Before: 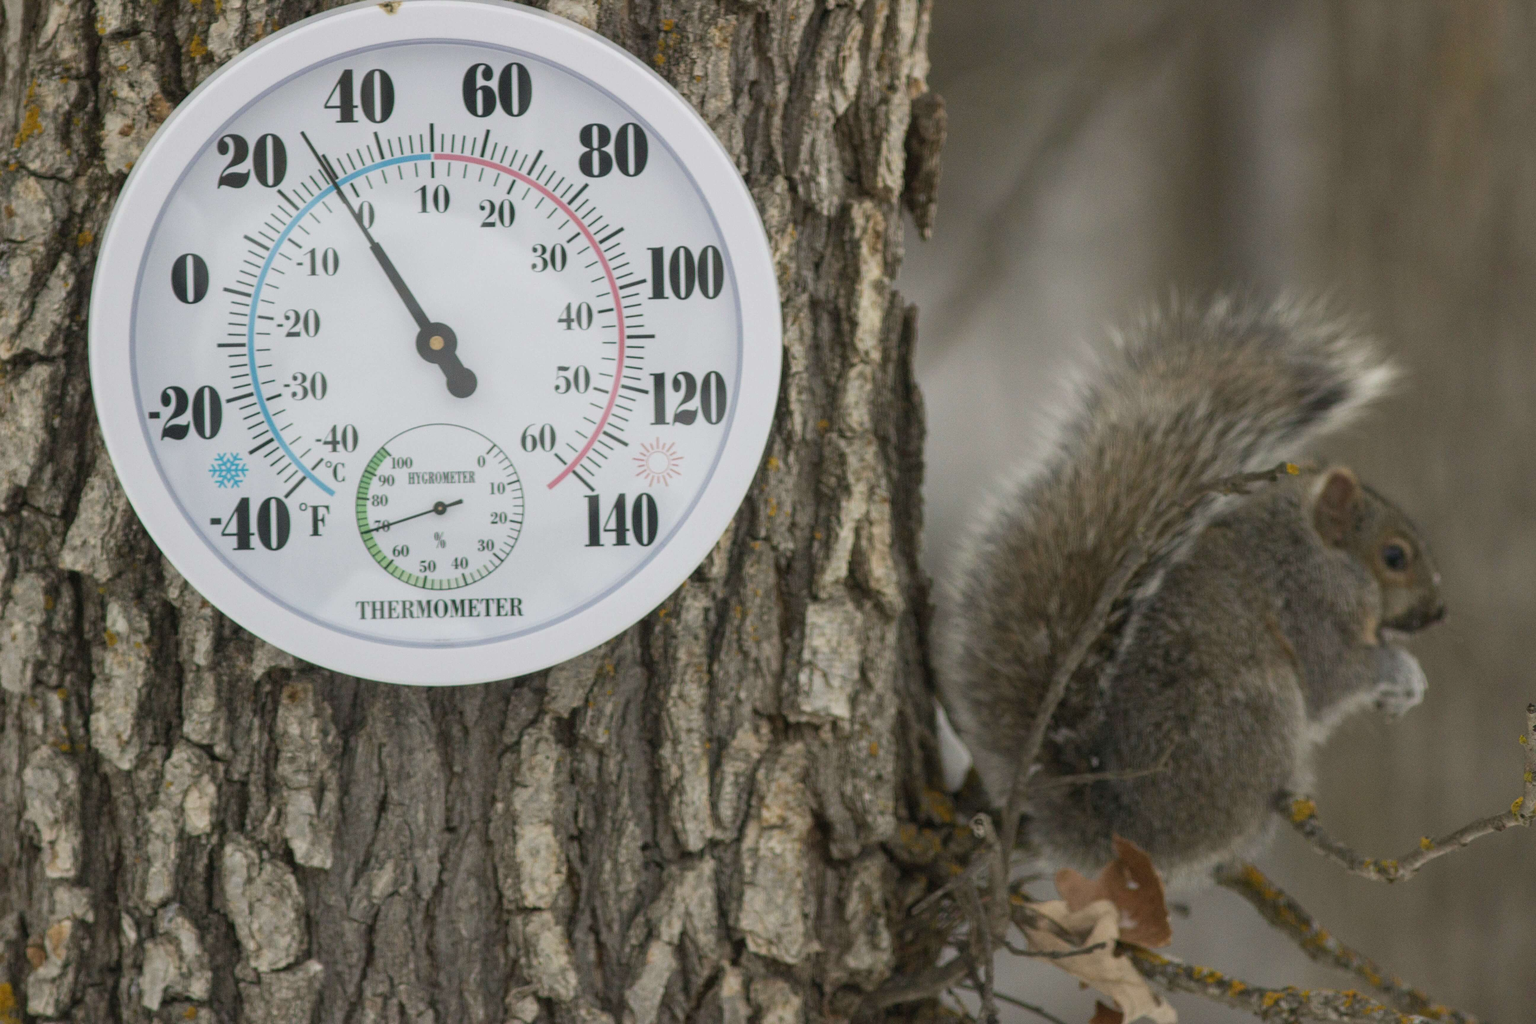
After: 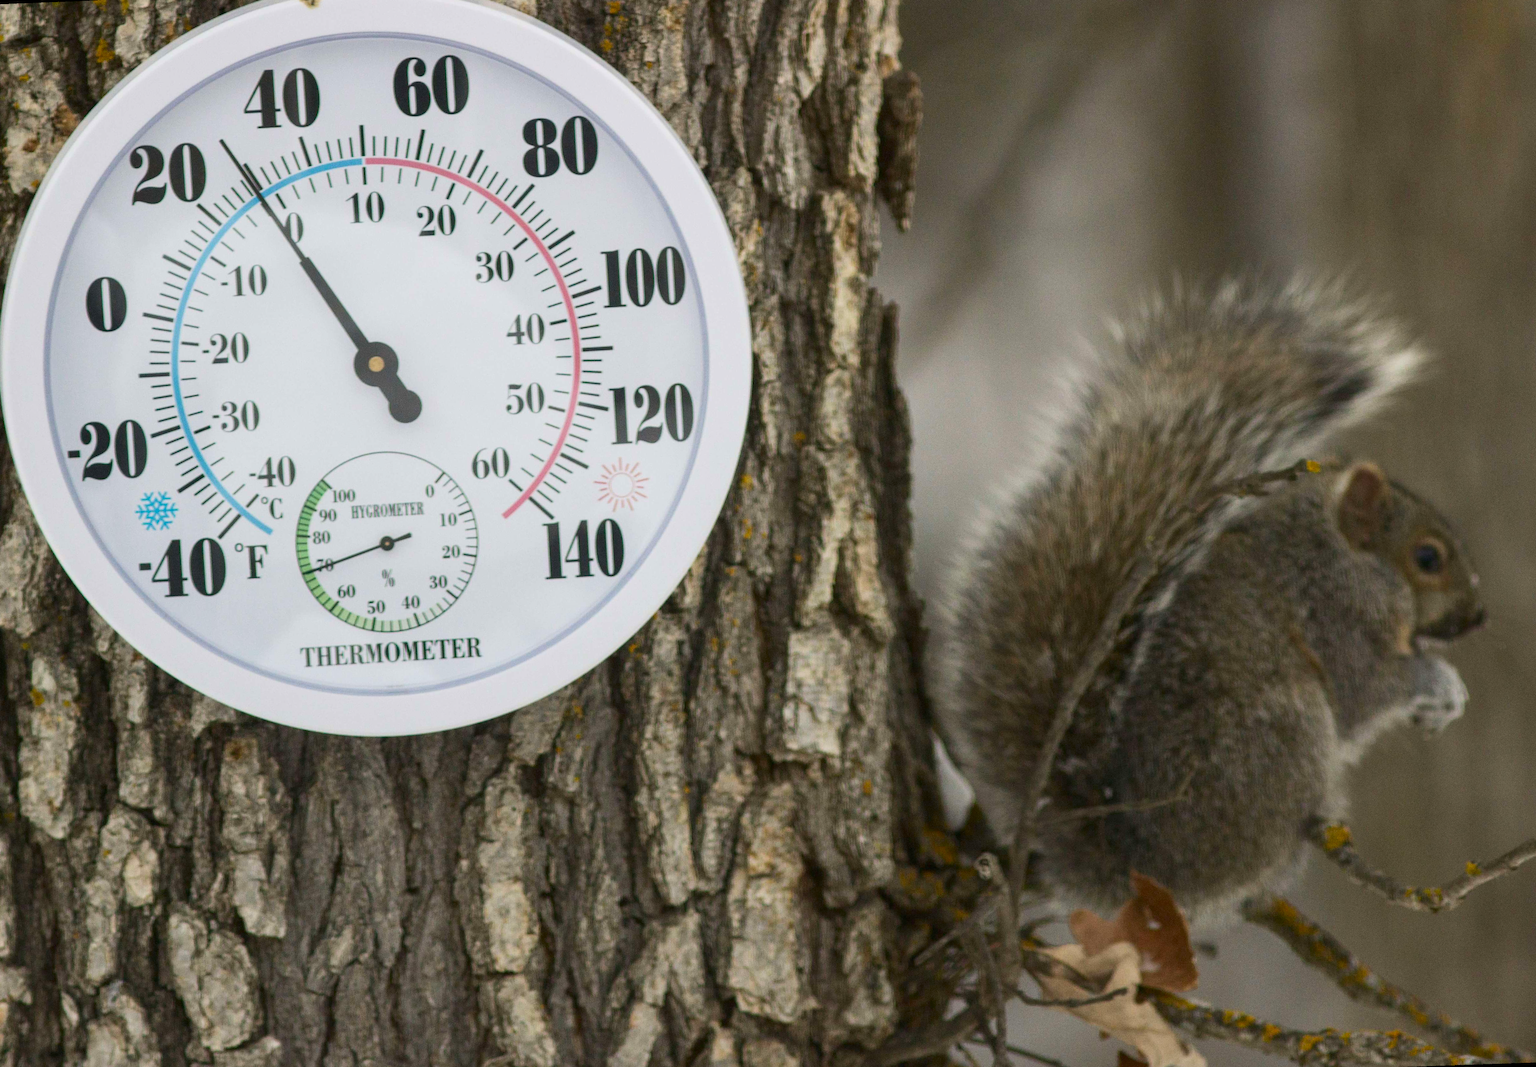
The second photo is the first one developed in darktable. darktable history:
rotate and perspective: rotation -2.12°, lens shift (vertical) 0.009, lens shift (horizontal) -0.008, automatic cropping original format, crop left 0.036, crop right 0.964, crop top 0.05, crop bottom 0.959
contrast brightness saturation: contrast 0.18, saturation 0.3
crop and rotate: left 3.238%
